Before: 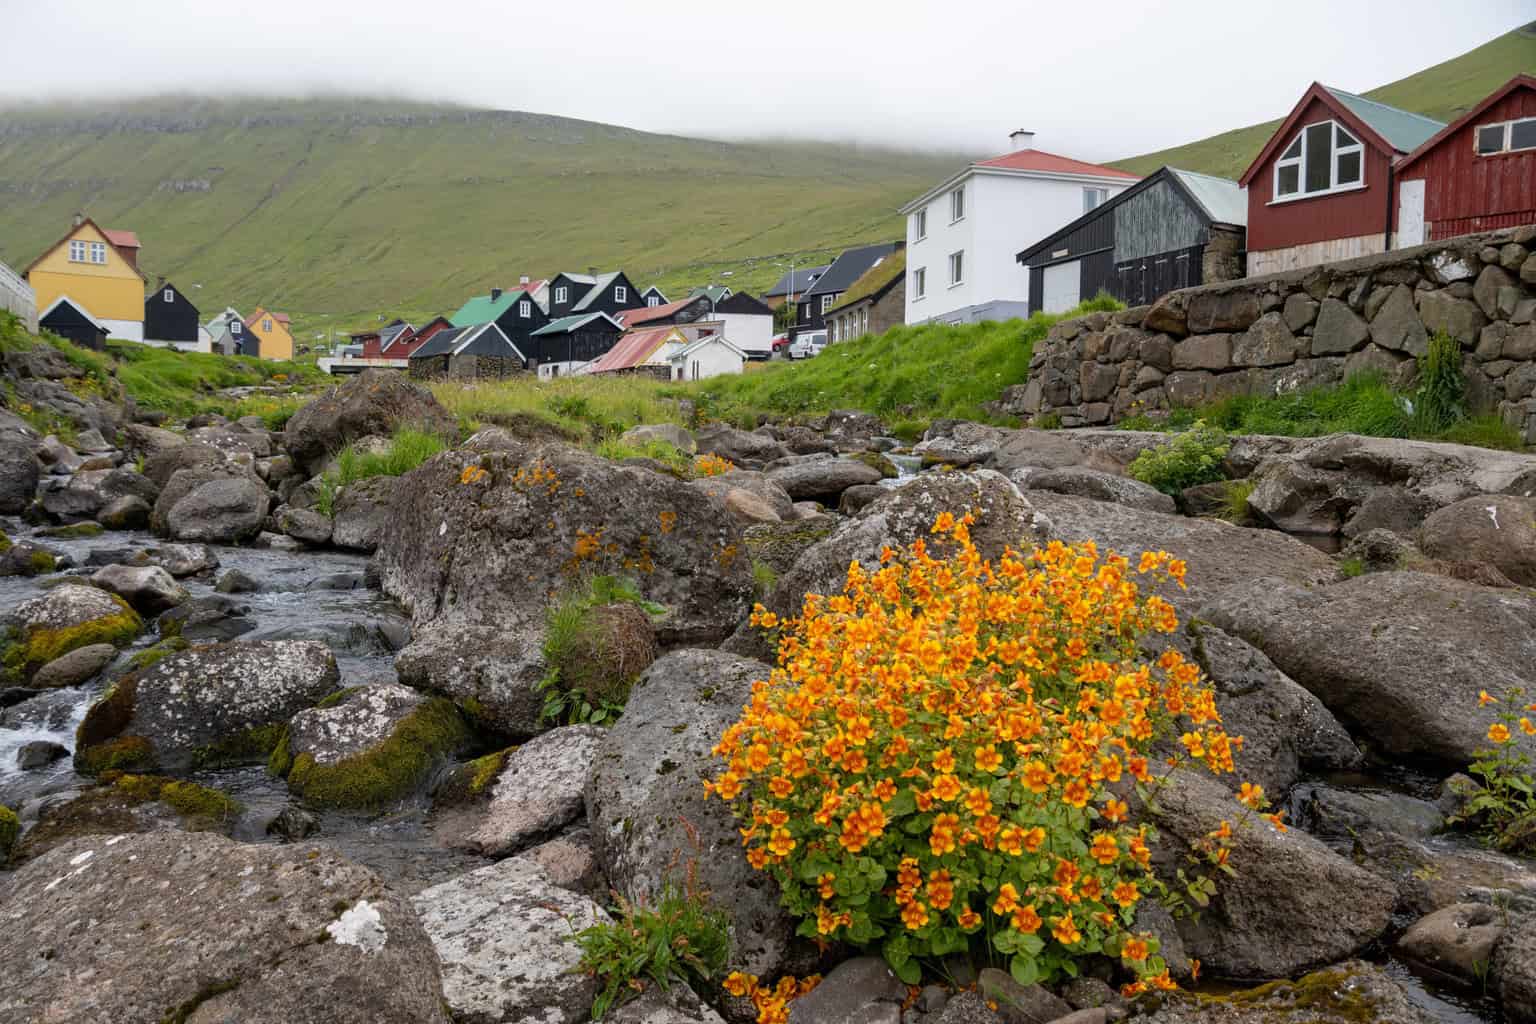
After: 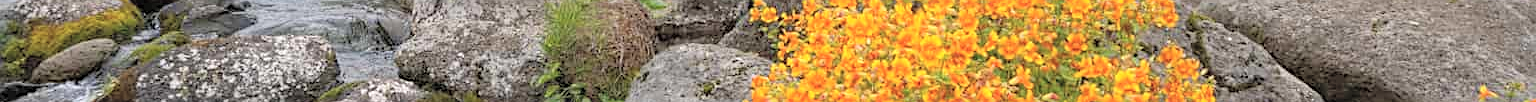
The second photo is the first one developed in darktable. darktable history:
contrast brightness saturation: brightness 0.28
exposure: exposure 0.178 EV, compensate exposure bias true, compensate highlight preservation false
sharpen: on, module defaults
crop and rotate: top 59.084%, bottom 30.916%
